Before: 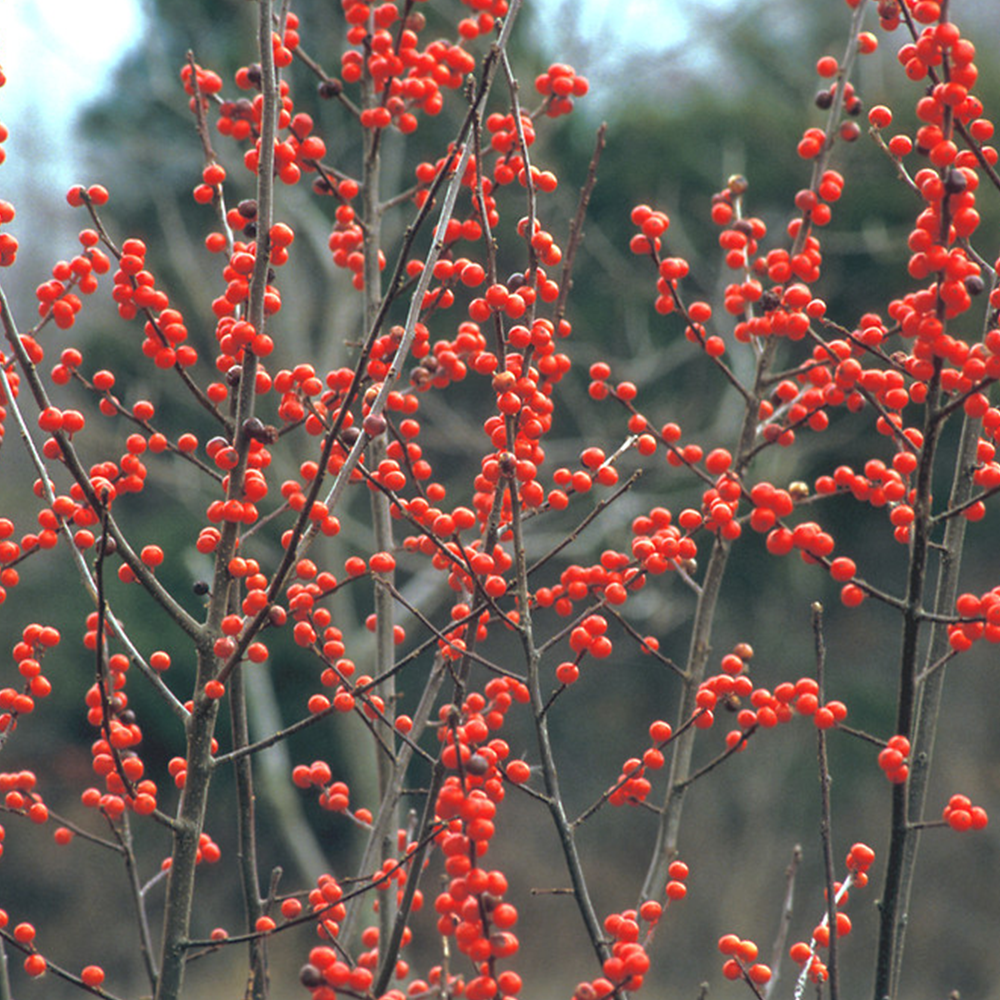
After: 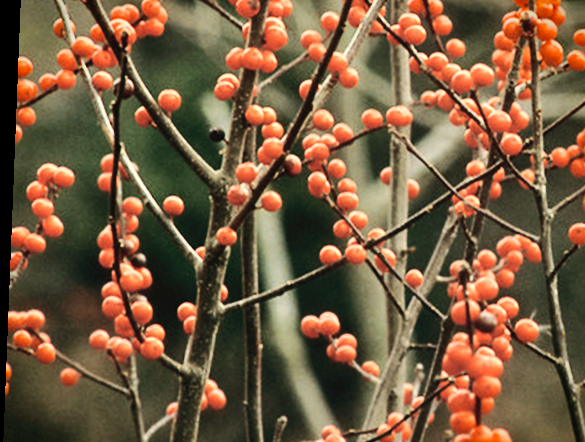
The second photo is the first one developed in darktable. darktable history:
contrast brightness saturation: contrast 0.25, saturation -0.31
rotate and perspective: rotation 2.27°, automatic cropping off
vignetting: fall-off start 88.53%, fall-off radius 44.2%, saturation 0.376, width/height ratio 1.161
exposure: compensate highlight preservation false
base curve: curves: ch0 [(0, 0) (0.036, 0.025) (0.121, 0.166) (0.206, 0.329) (0.605, 0.79) (1, 1)], preserve colors none
crop: top 44.483%, right 43.593%, bottom 12.892%
white balance: red 1.08, blue 0.791
